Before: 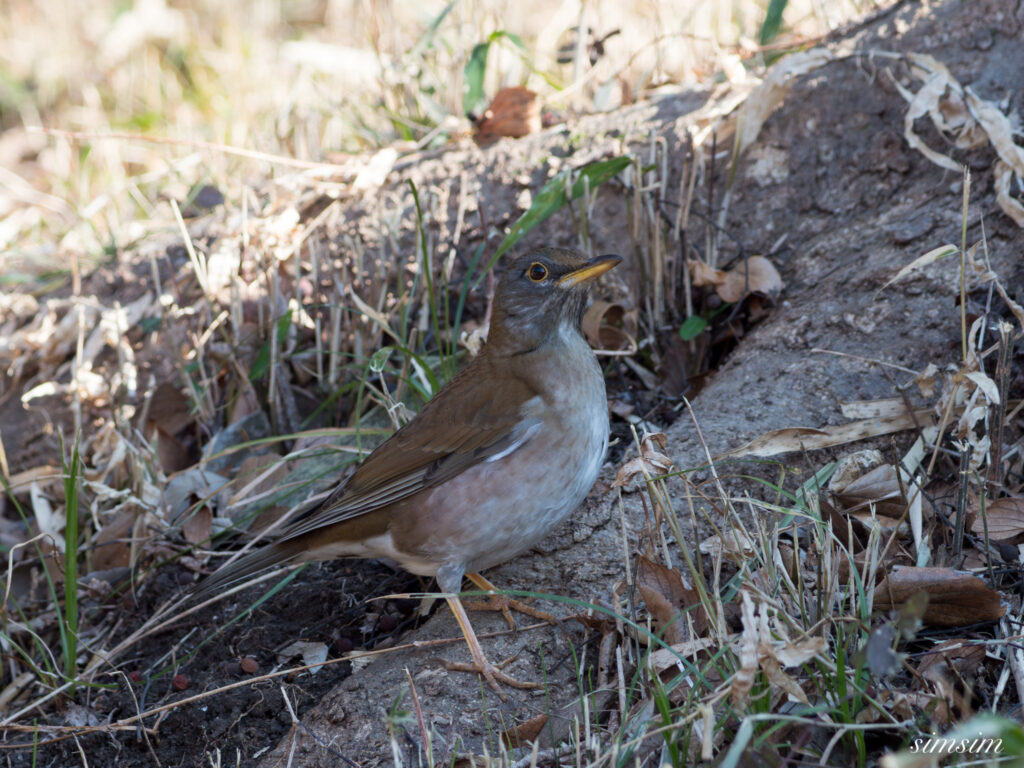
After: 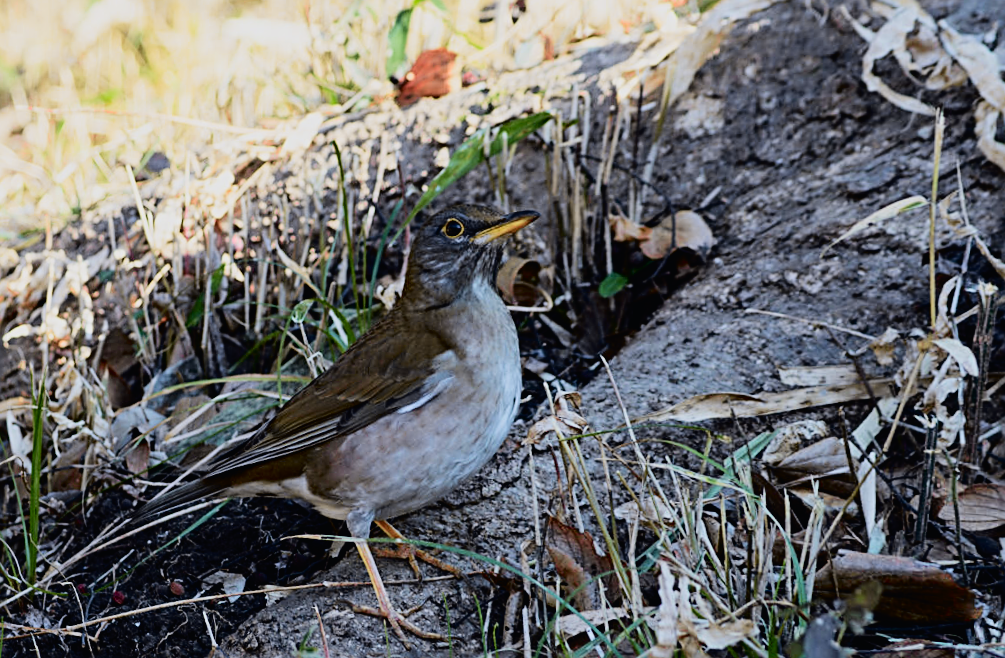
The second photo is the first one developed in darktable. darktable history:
filmic rgb: black relative exposure -7.65 EV, white relative exposure 4.56 EV, hardness 3.61, contrast 1.05
rotate and perspective: rotation 1.69°, lens shift (vertical) -0.023, lens shift (horizontal) -0.291, crop left 0.025, crop right 0.988, crop top 0.092, crop bottom 0.842
sharpen: radius 2.531, amount 0.628
tone curve: curves: ch0 [(0, 0.01) (0.133, 0.057) (0.338, 0.327) (0.494, 0.55) (0.726, 0.807) (1, 1)]; ch1 [(0, 0) (0.346, 0.324) (0.45, 0.431) (0.5, 0.5) (0.522, 0.517) (0.543, 0.578) (1, 1)]; ch2 [(0, 0) (0.44, 0.424) (0.501, 0.499) (0.564, 0.611) (0.622, 0.667) (0.707, 0.746) (1, 1)], color space Lab, independent channels, preserve colors none
